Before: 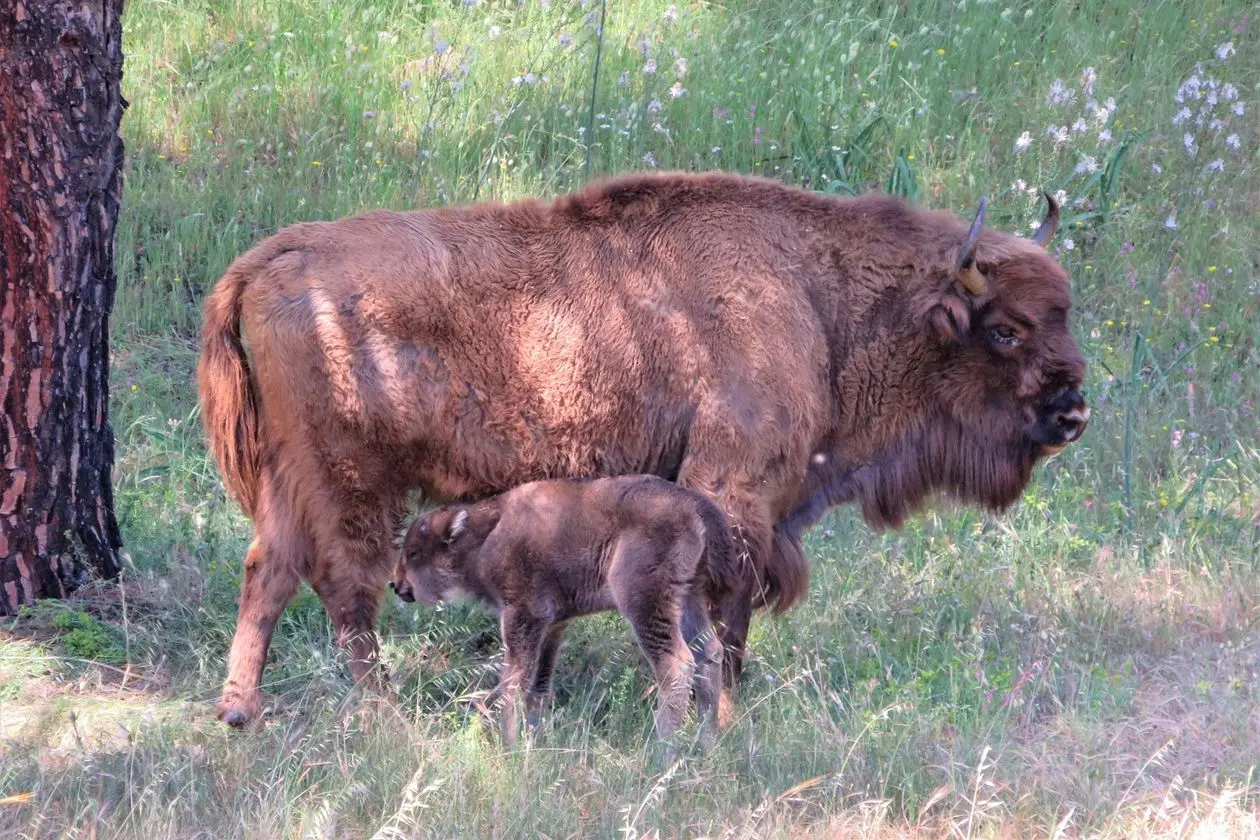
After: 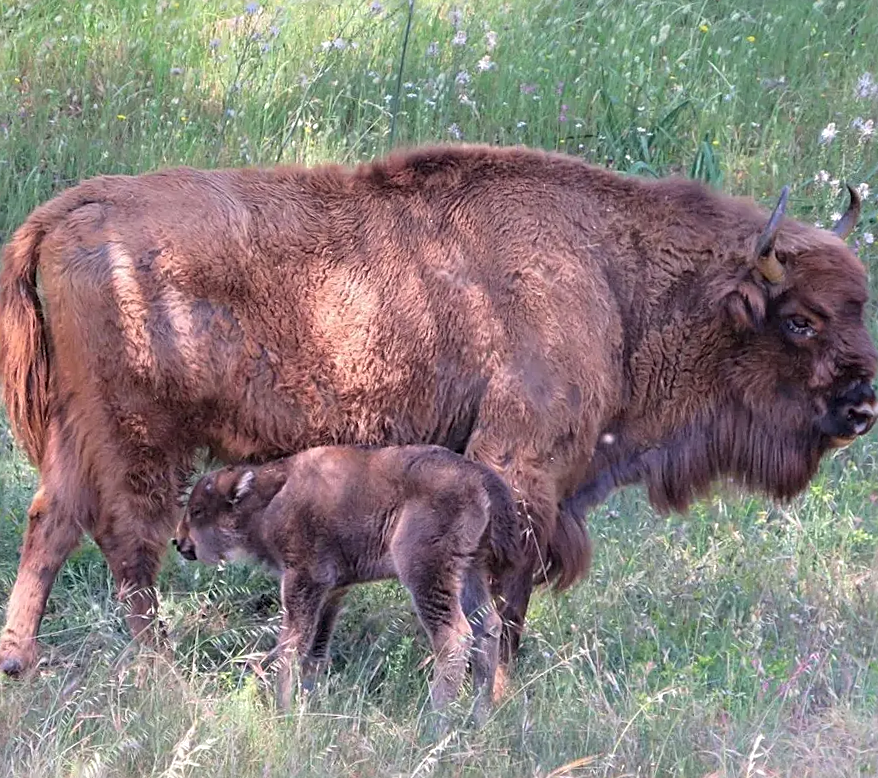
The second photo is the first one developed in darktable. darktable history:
sharpen: on, module defaults
crop and rotate: angle -3.06°, left 14.009%, top 0.036%, right 10.832%, bottom 0.018%
